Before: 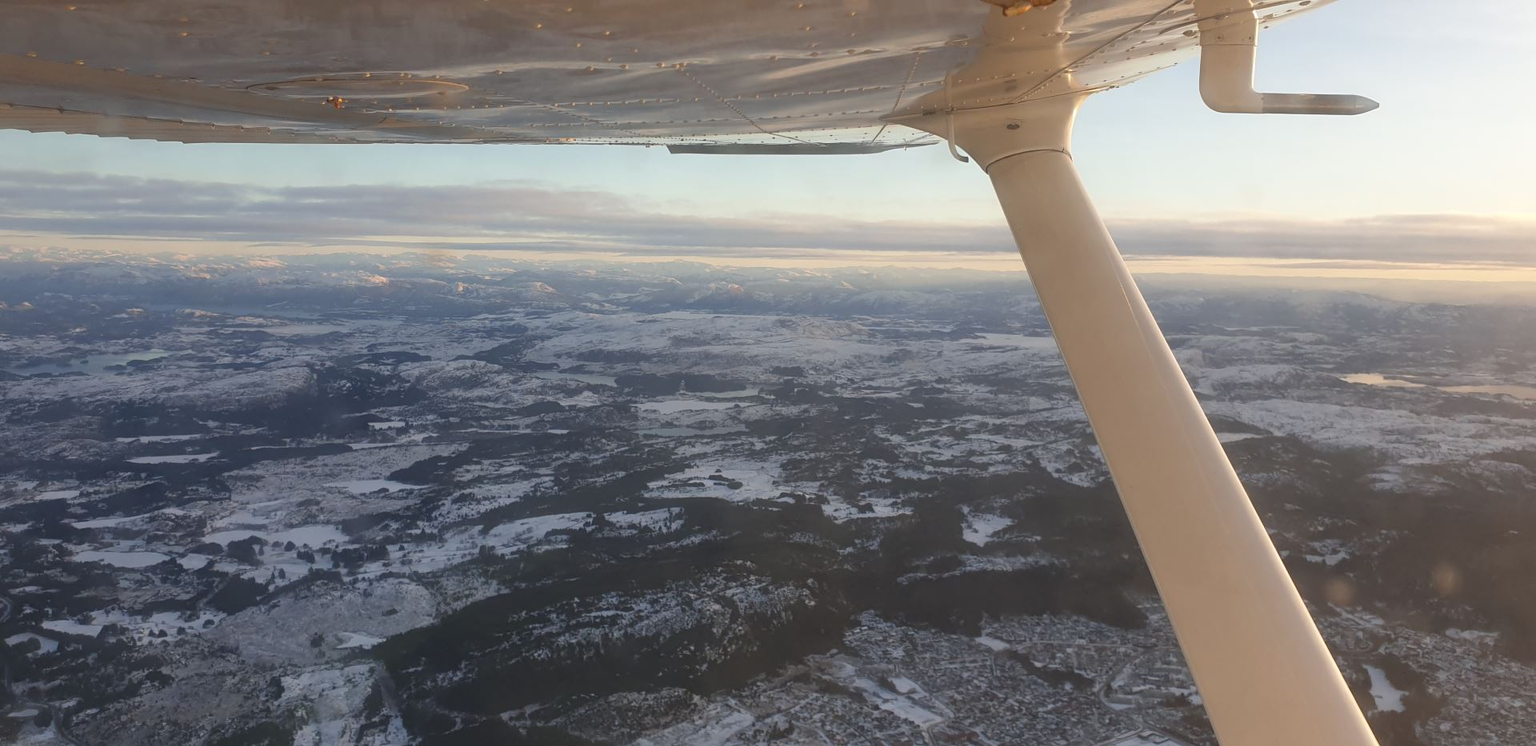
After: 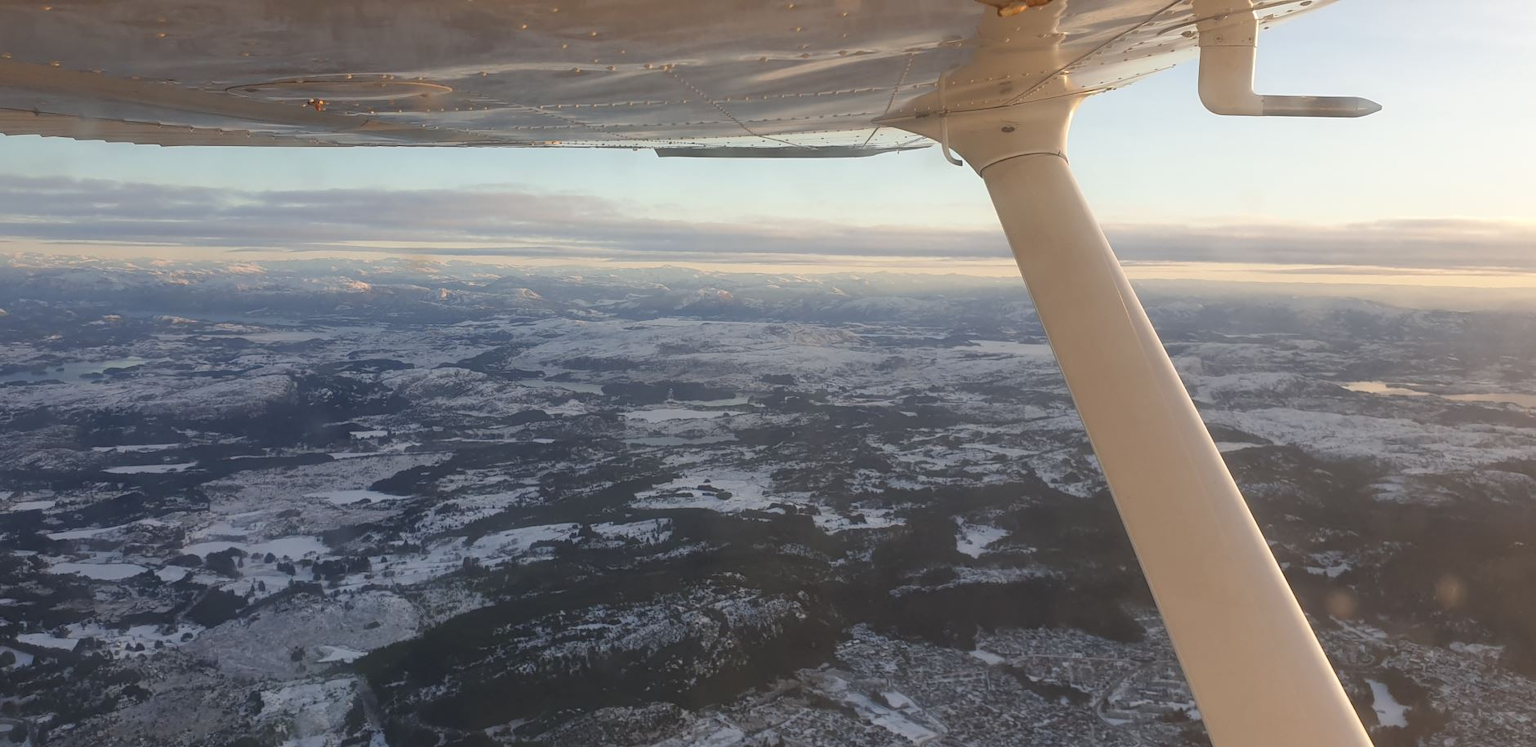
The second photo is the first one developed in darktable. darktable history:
crop: left 1.704%, right 0.287%, bottom 1.734%
